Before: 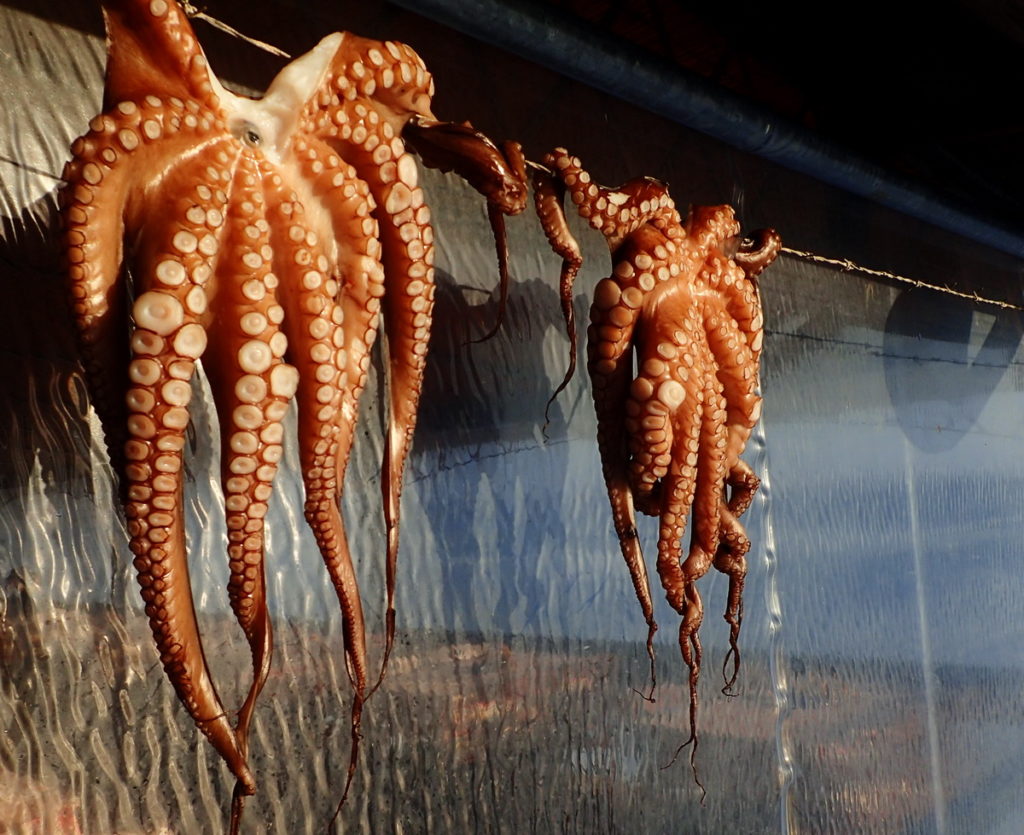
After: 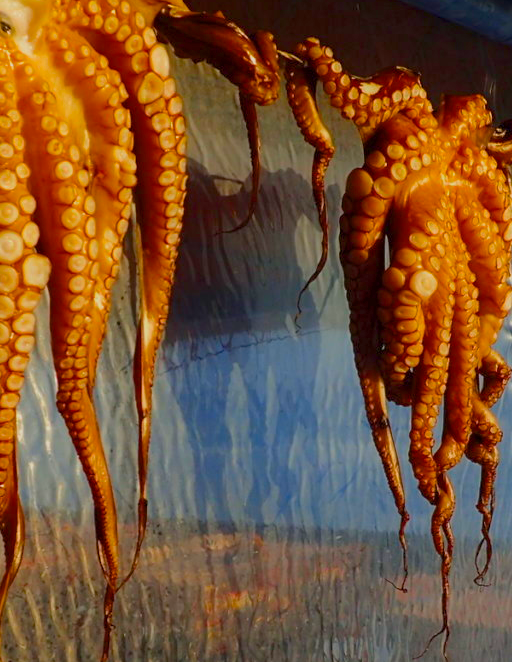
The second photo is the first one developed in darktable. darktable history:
color balance rgb: perceptual saturation grading › global saturation 73.926%, perceptual saturation grading › shadows -29.77%, global vibrance 23.856%, contrast -25.148%
shadows and highlights: shadows 0.411, highlights 39.17
crop and rotate: angle 0.02°, left 24.301%, top 13.218%, right 25.591%, bottom 7.458%
